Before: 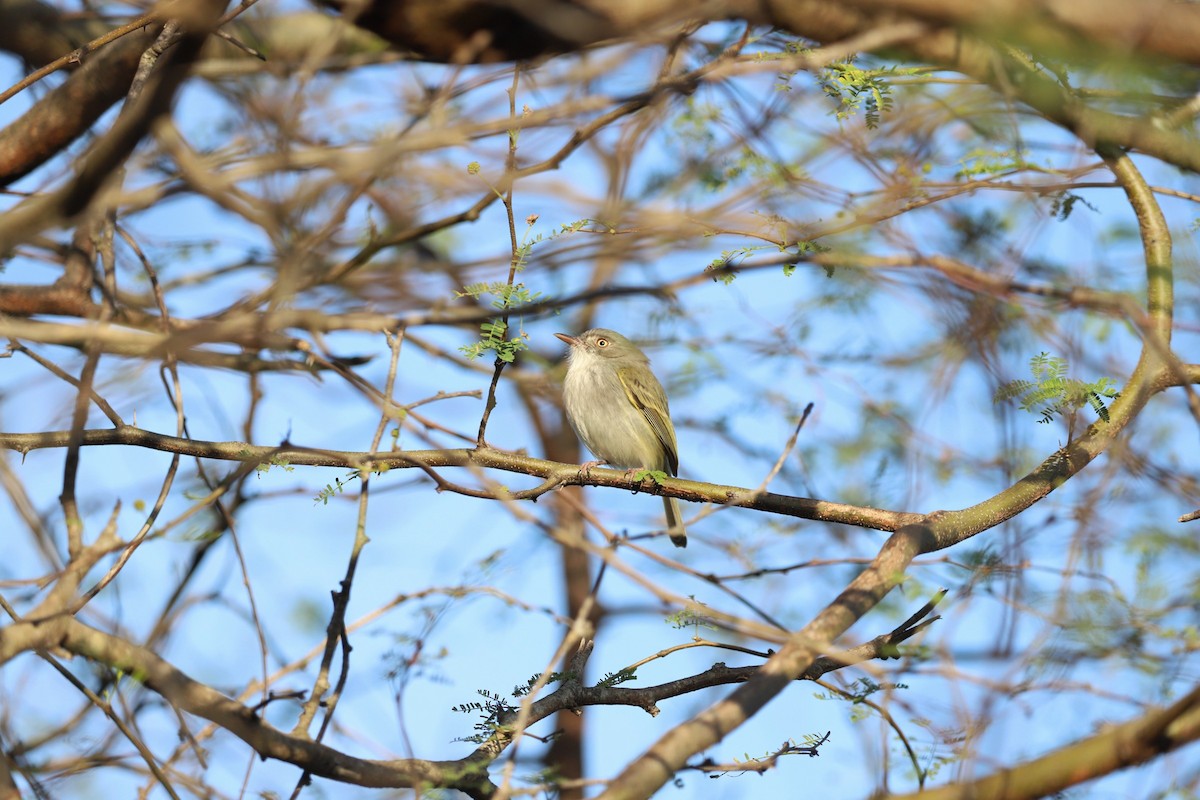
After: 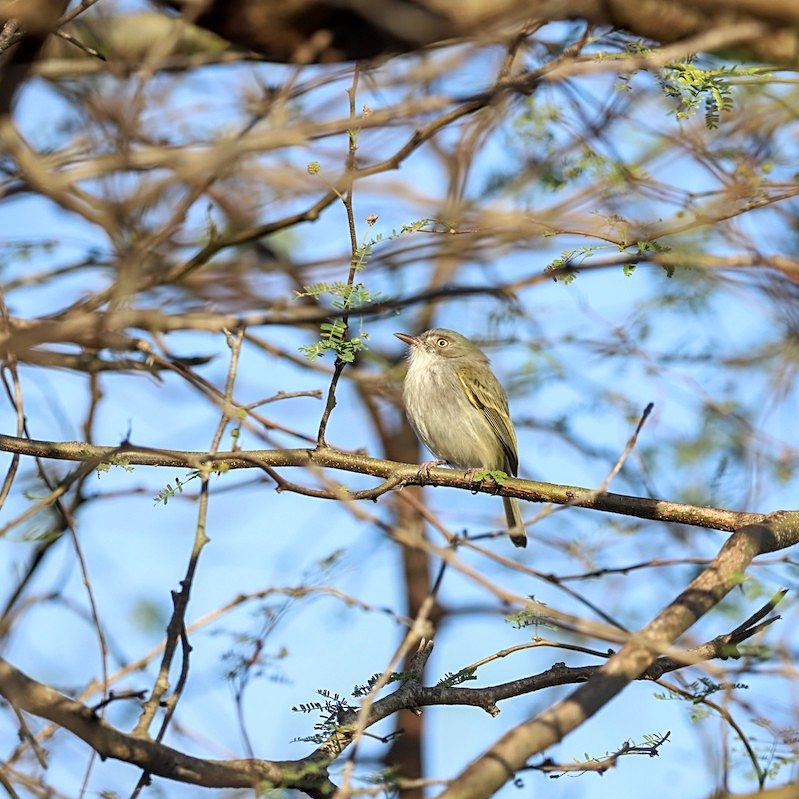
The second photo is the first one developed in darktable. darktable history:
crop and rotate: left 13.342%, right 19.991%
sharpen: amount 0.478
local contrast: on, module defaults
